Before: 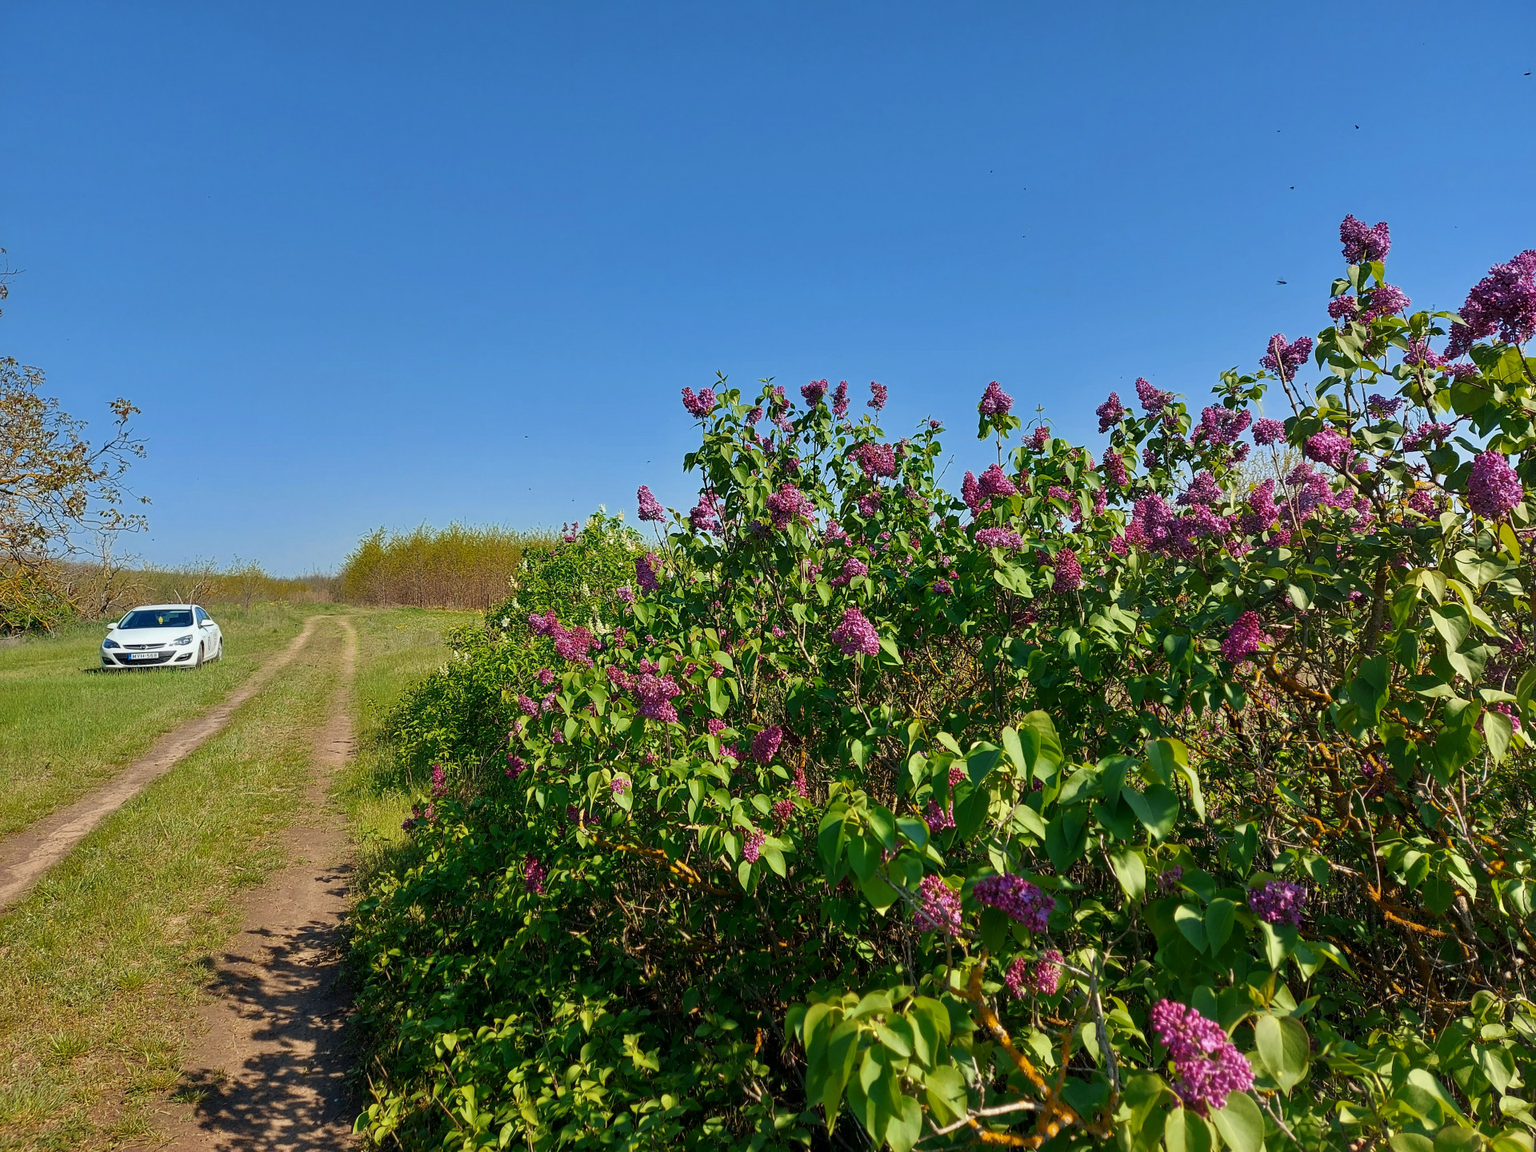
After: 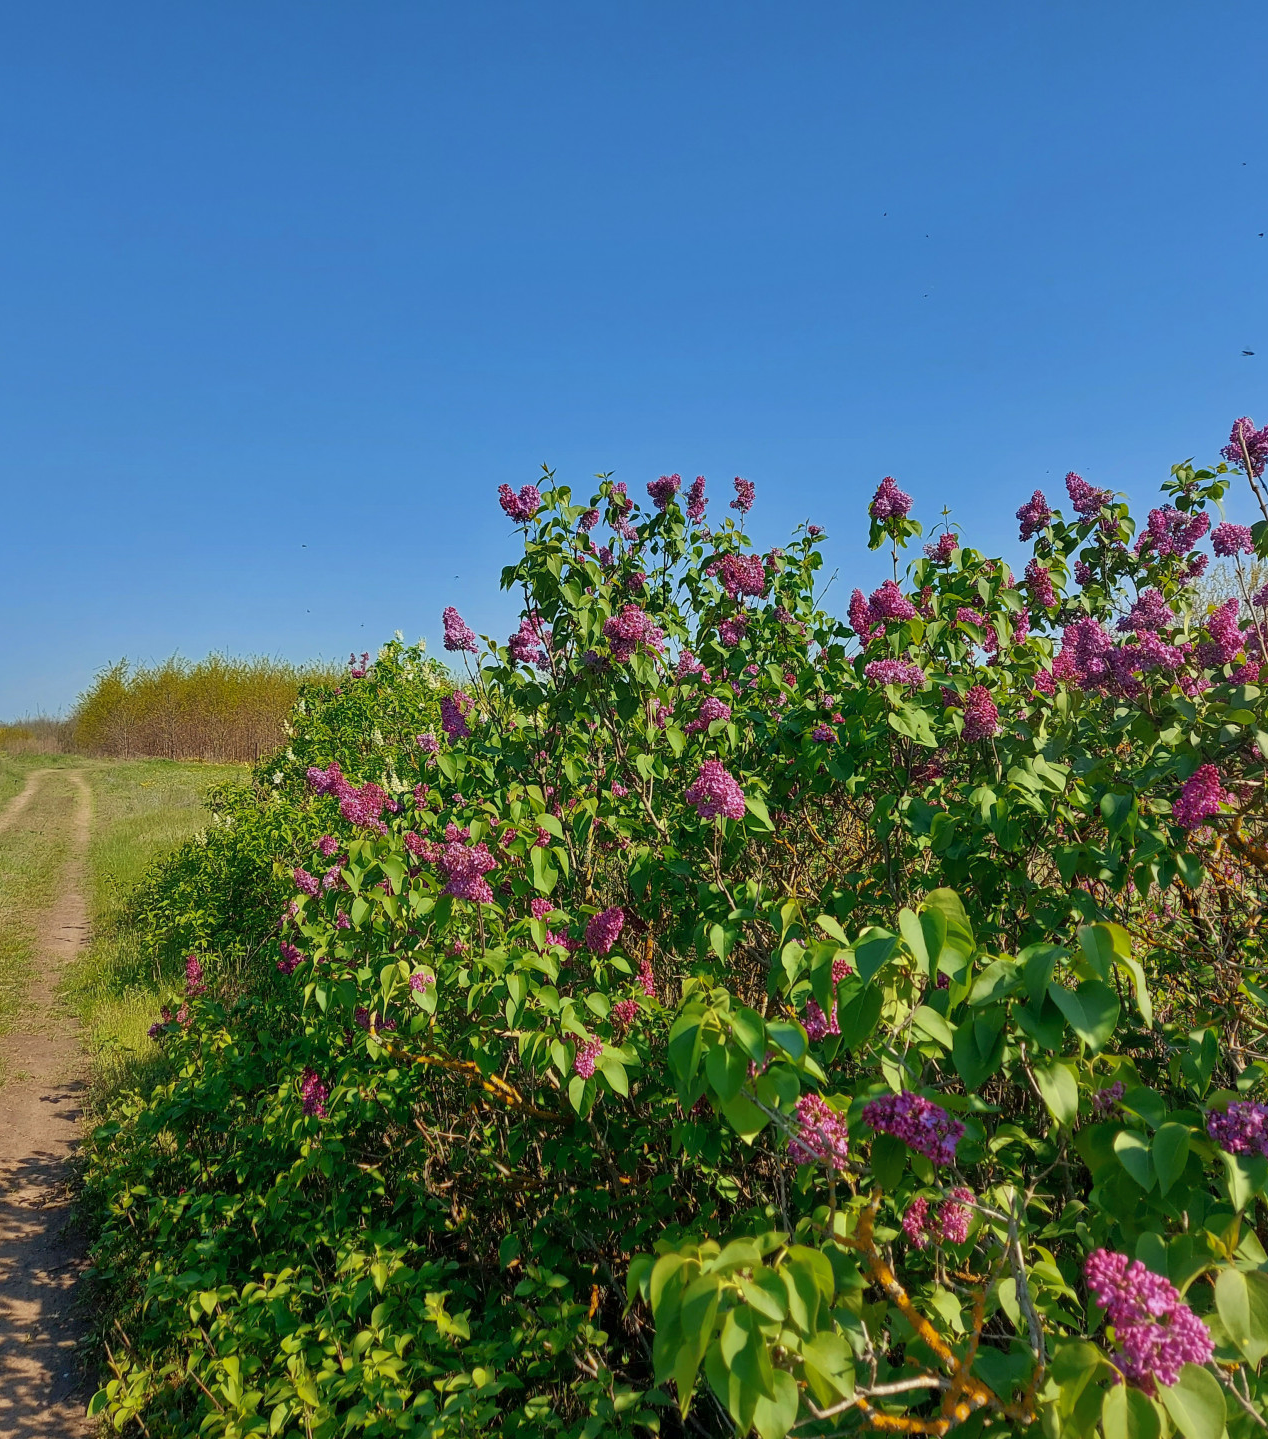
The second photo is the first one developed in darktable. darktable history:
crop and rotate: left 18.442%, right 15.508%
shadows and highlights: on, module defaults
